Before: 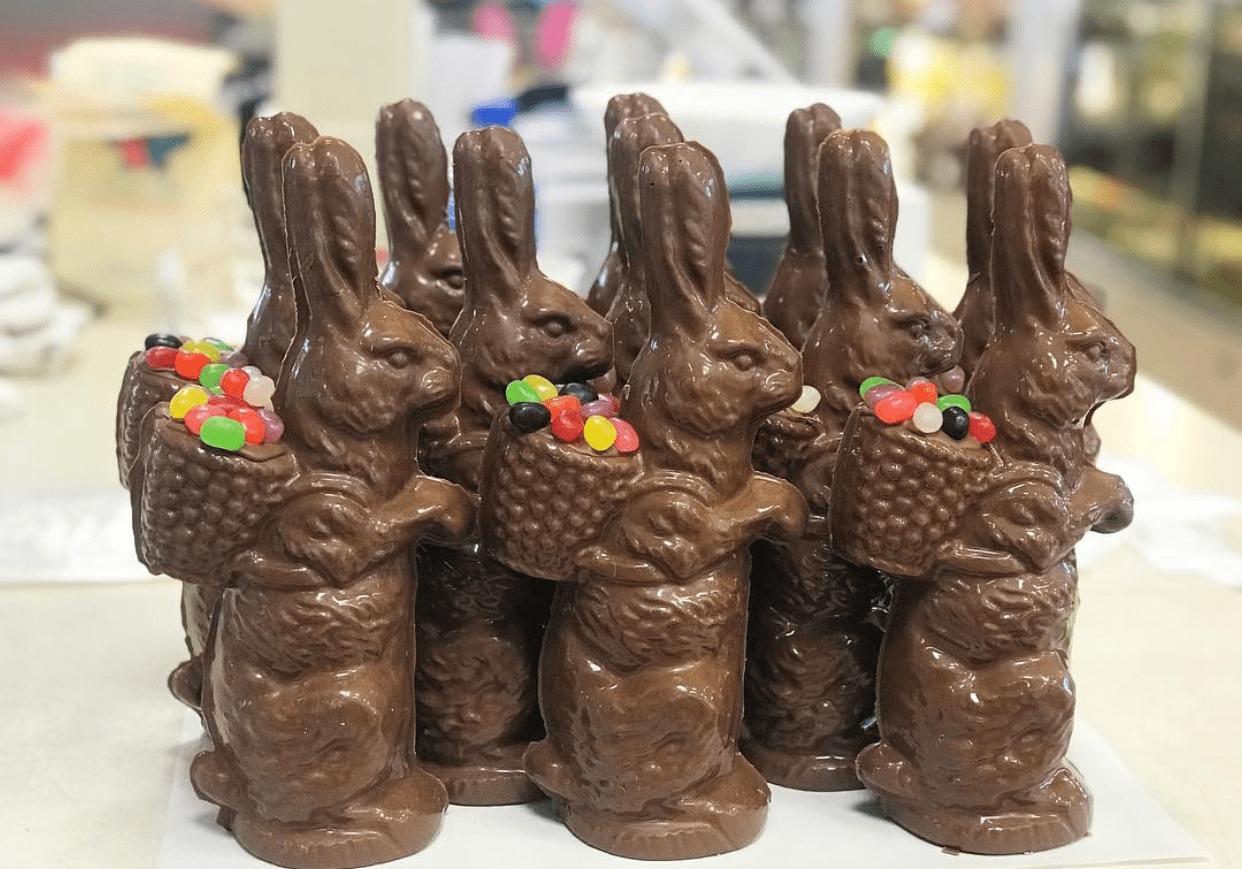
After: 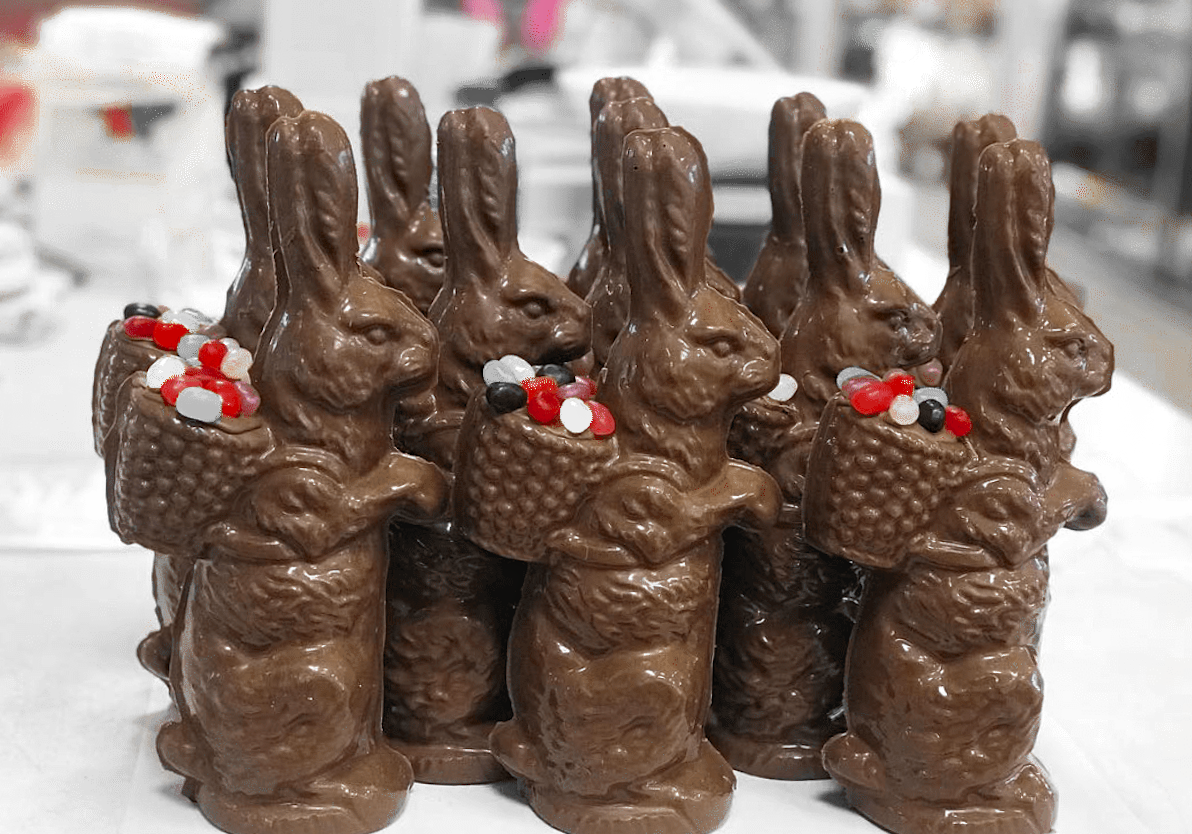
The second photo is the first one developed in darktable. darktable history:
crop and rotate: angle -1.69°
haze removal: compatibility mode true, adaptive false
color zones: curves: ch0 [(0, 0.497) (0.096, 0.361) (0.221, 0.538) (0.429, 0.5) (0.571, 0.5) (0.714, 0.5) (0.857, 0.5) (1, 0.497)]; ch1 [(0, 0.5) (0.143, 0.5) (0.257, -0.002) (0.429, 0.04) (0.571, -0.001) (0.714, -0.015) (0.857, 0.024) (1, 0.5)]
